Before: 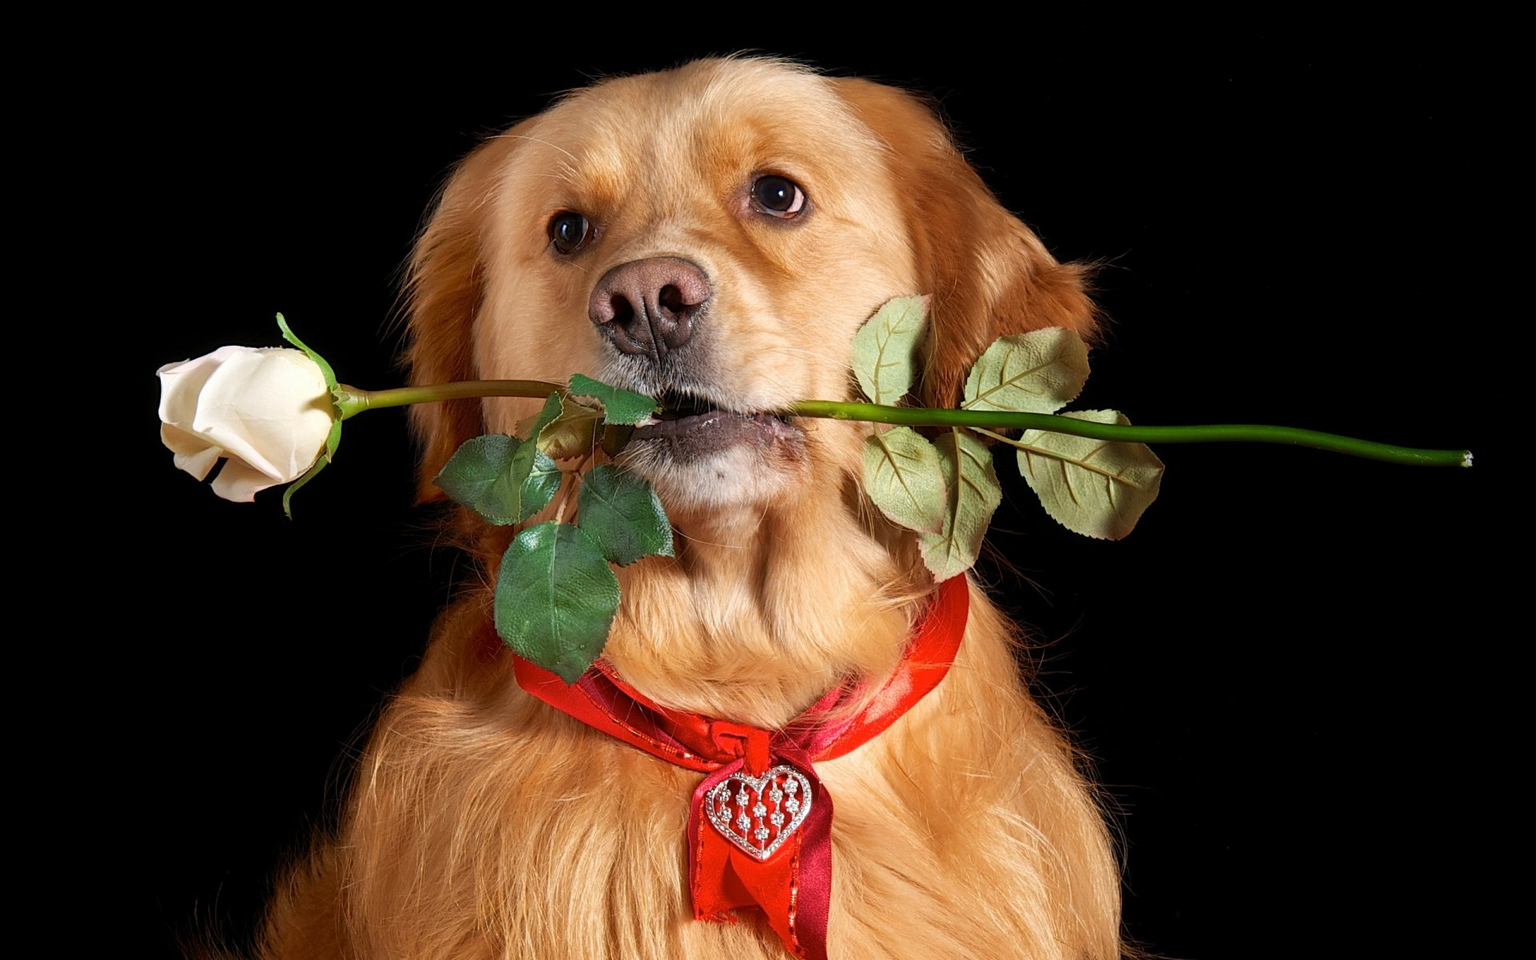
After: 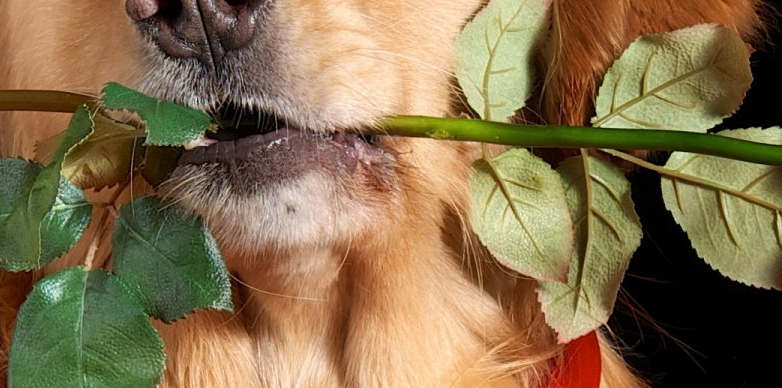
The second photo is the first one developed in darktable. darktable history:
crop: left 31.803%, top 32.084%, right 27.458%, bottom 35.58%
